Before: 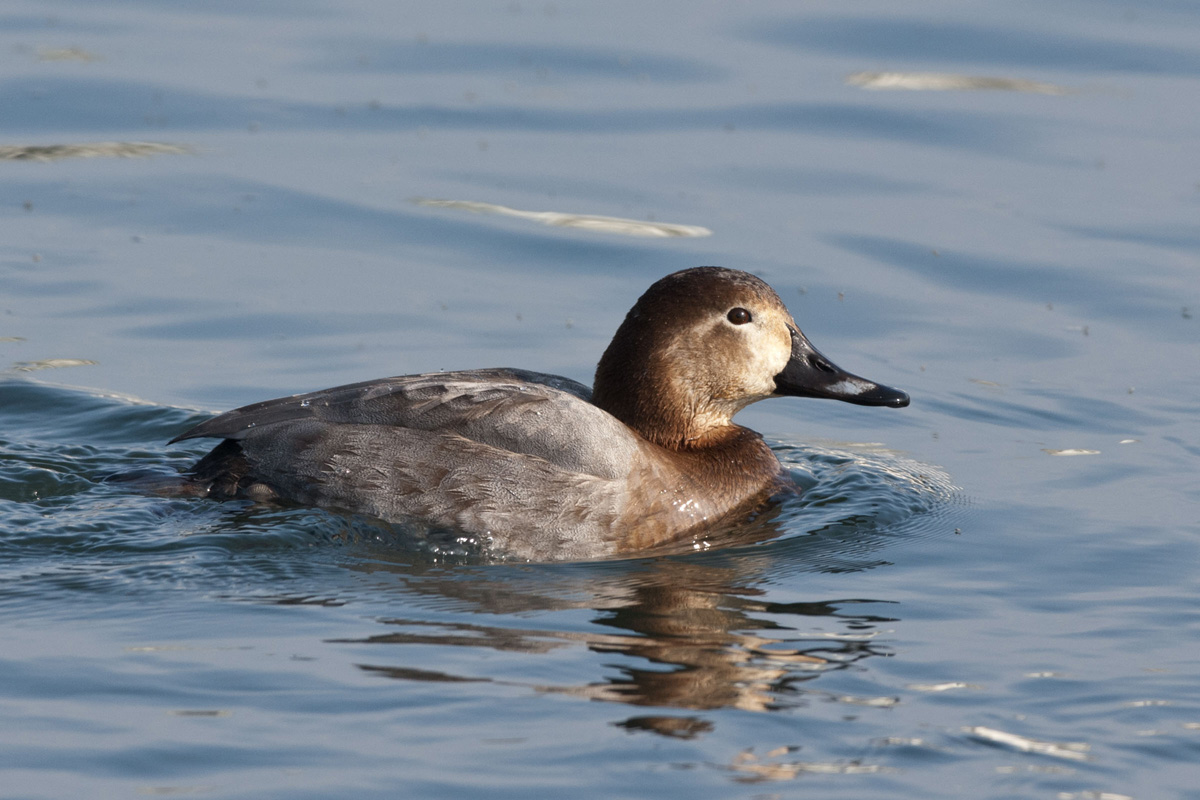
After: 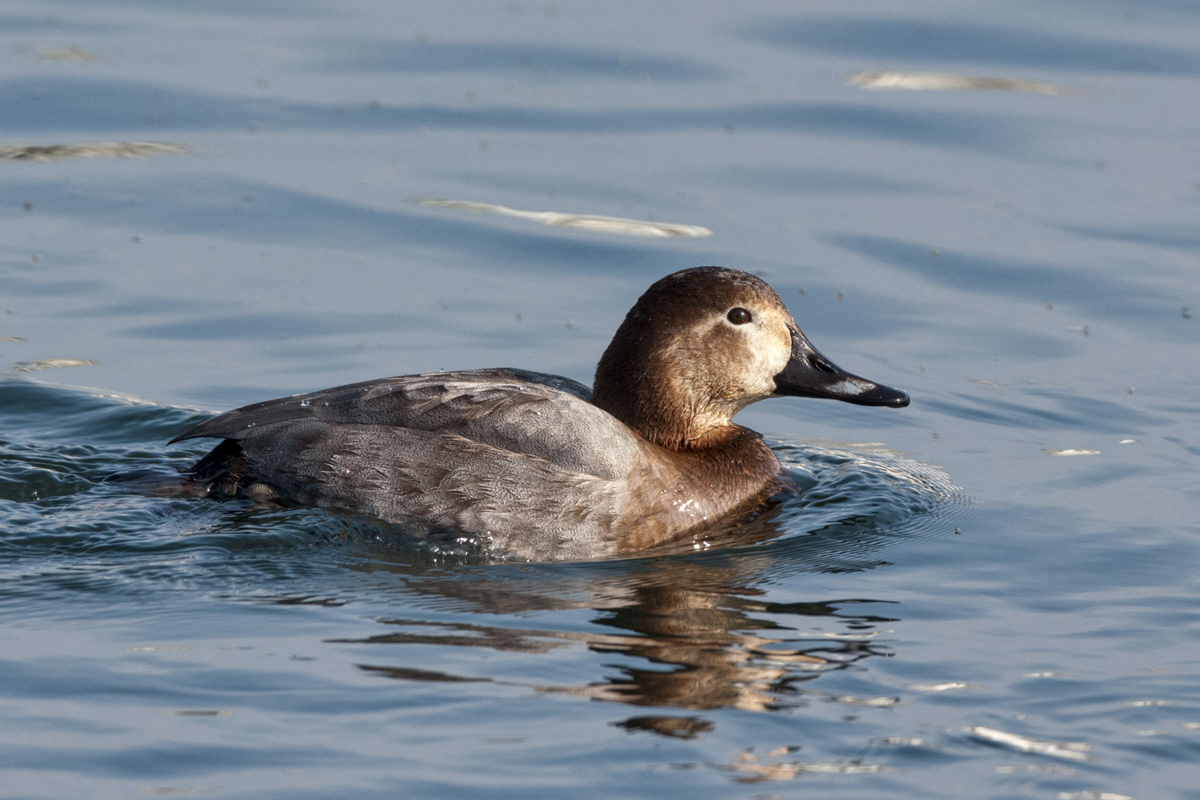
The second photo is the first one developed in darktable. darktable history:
color correction: highlights b* 0
local contrast: on, module defaults
